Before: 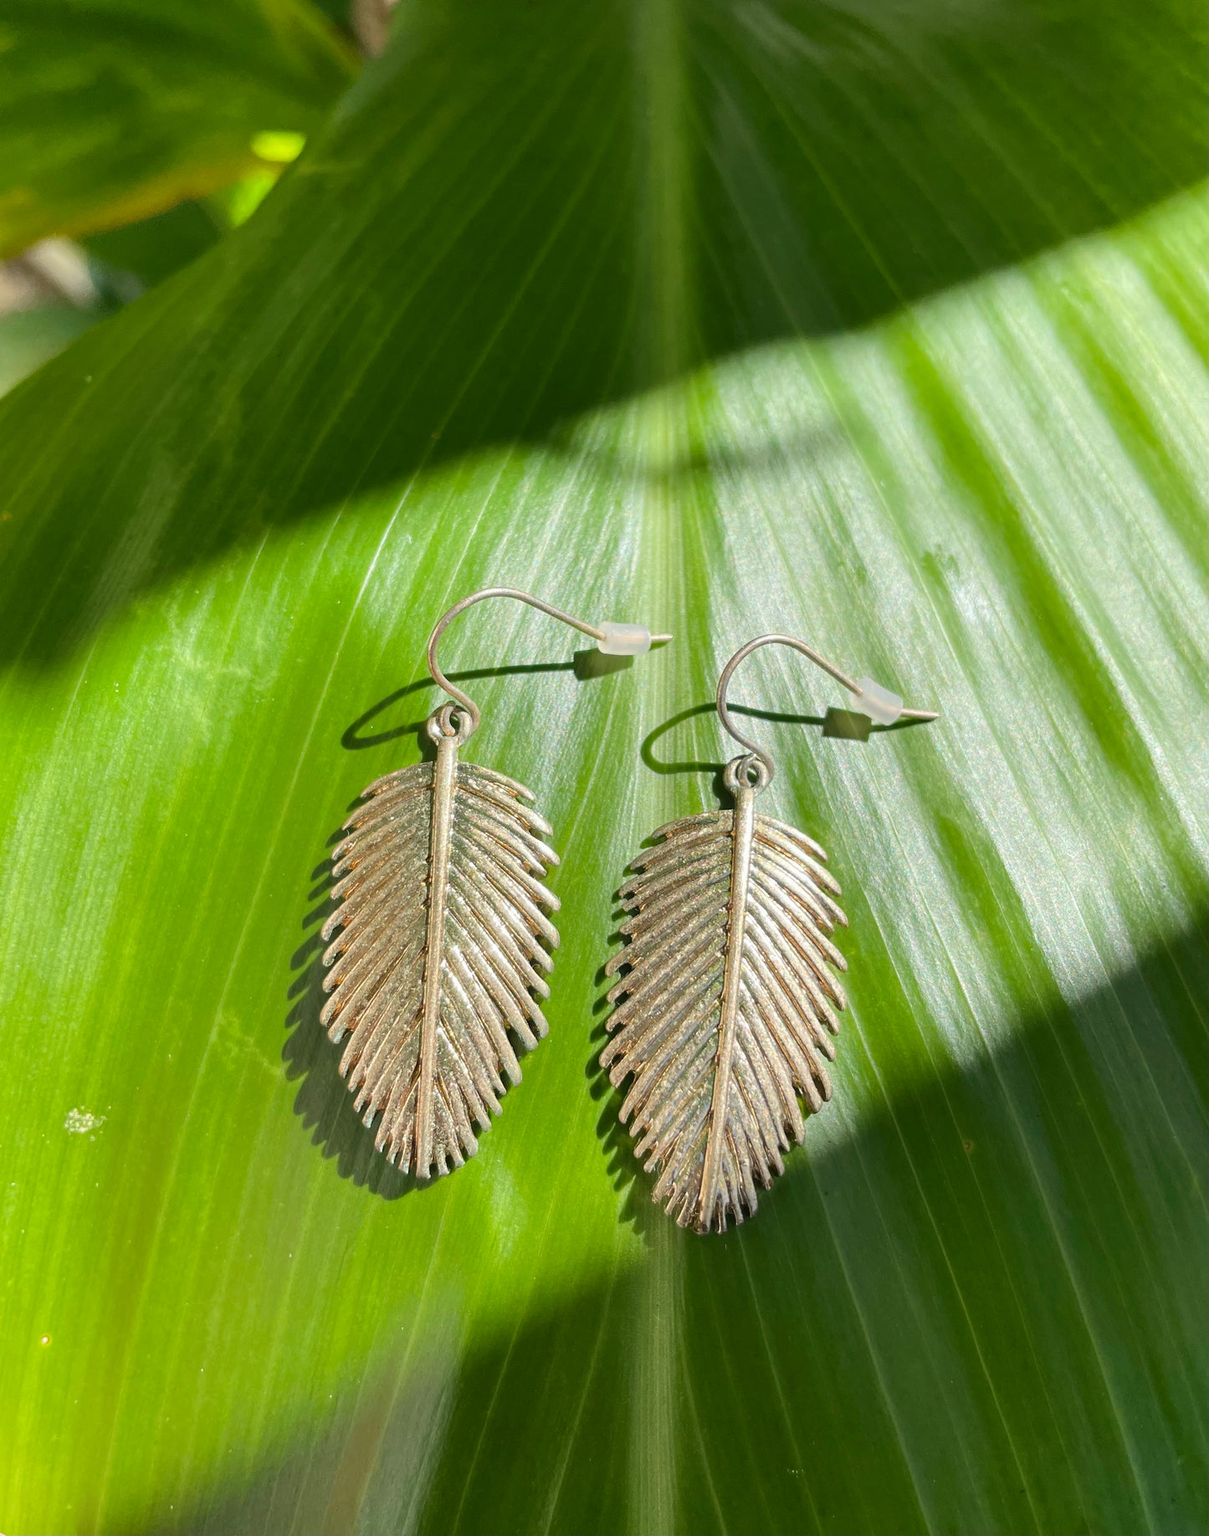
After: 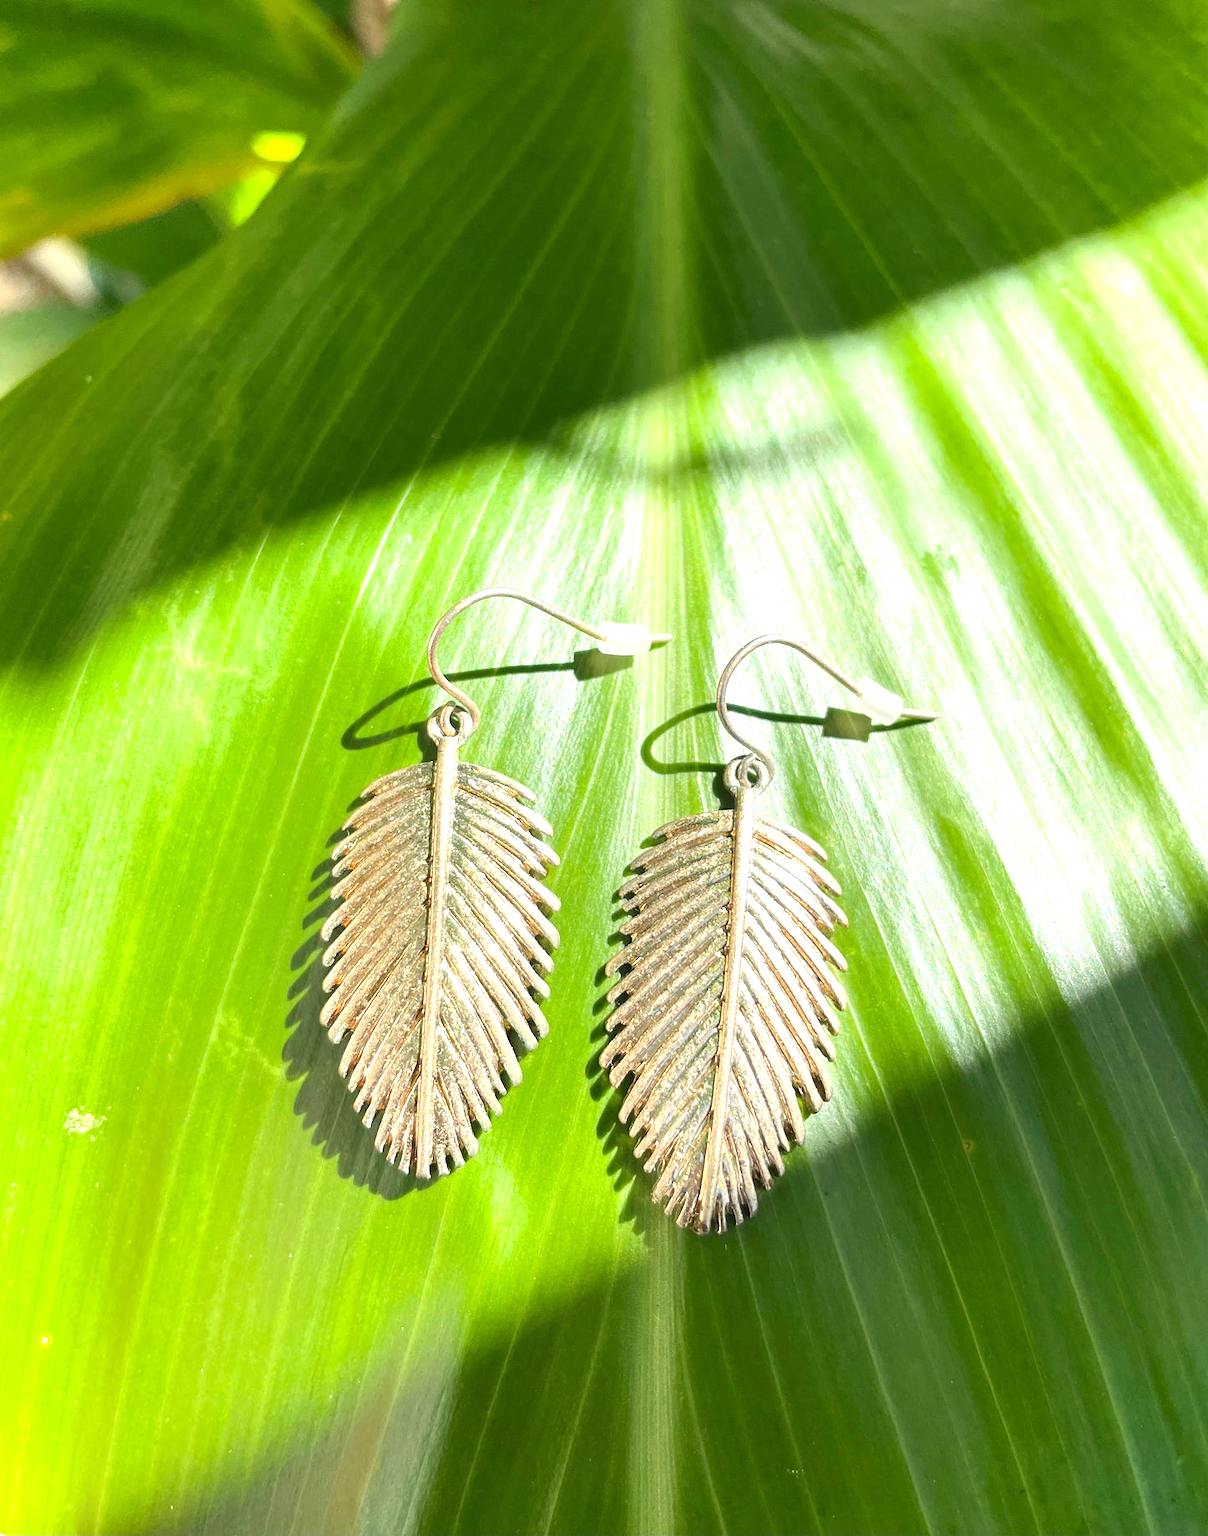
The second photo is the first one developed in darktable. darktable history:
exposure: exposure 0.95 EV, compensate highlight preservation false
